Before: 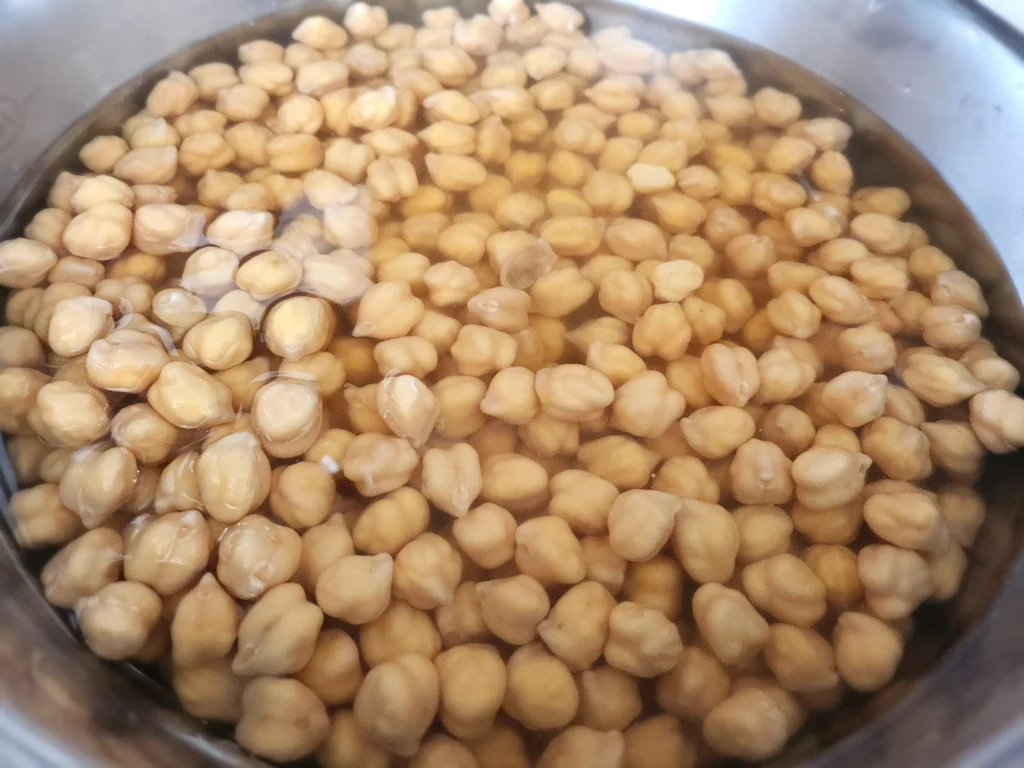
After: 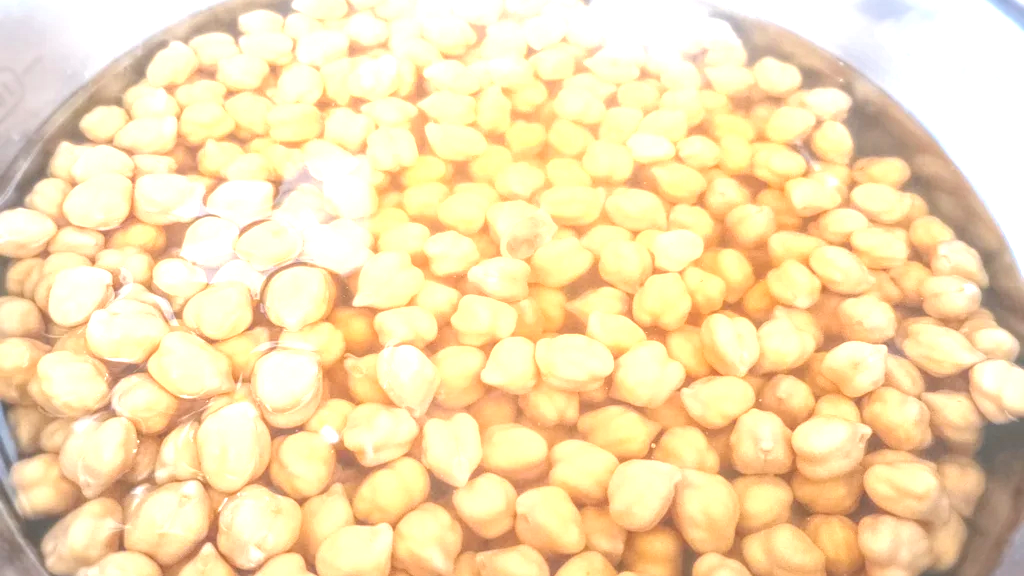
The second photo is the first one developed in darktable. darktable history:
exposure: black level correction 0, exposure 1.377 EV, compensate exposure bias true, compensate highlight preservation false
local contrast: highlights 72%, shadows 11%, midtone range 0.197
crop: top 4.011%, bottom 20.864%
